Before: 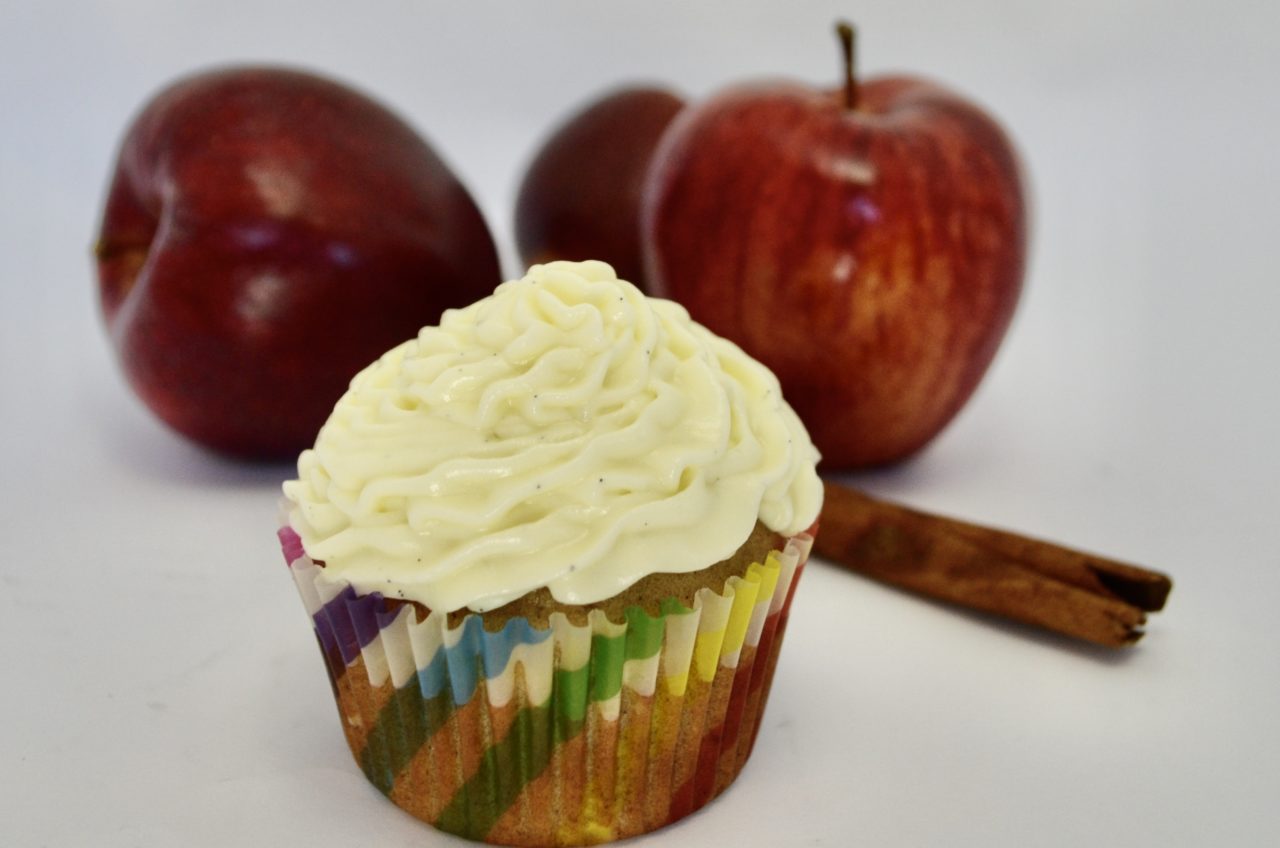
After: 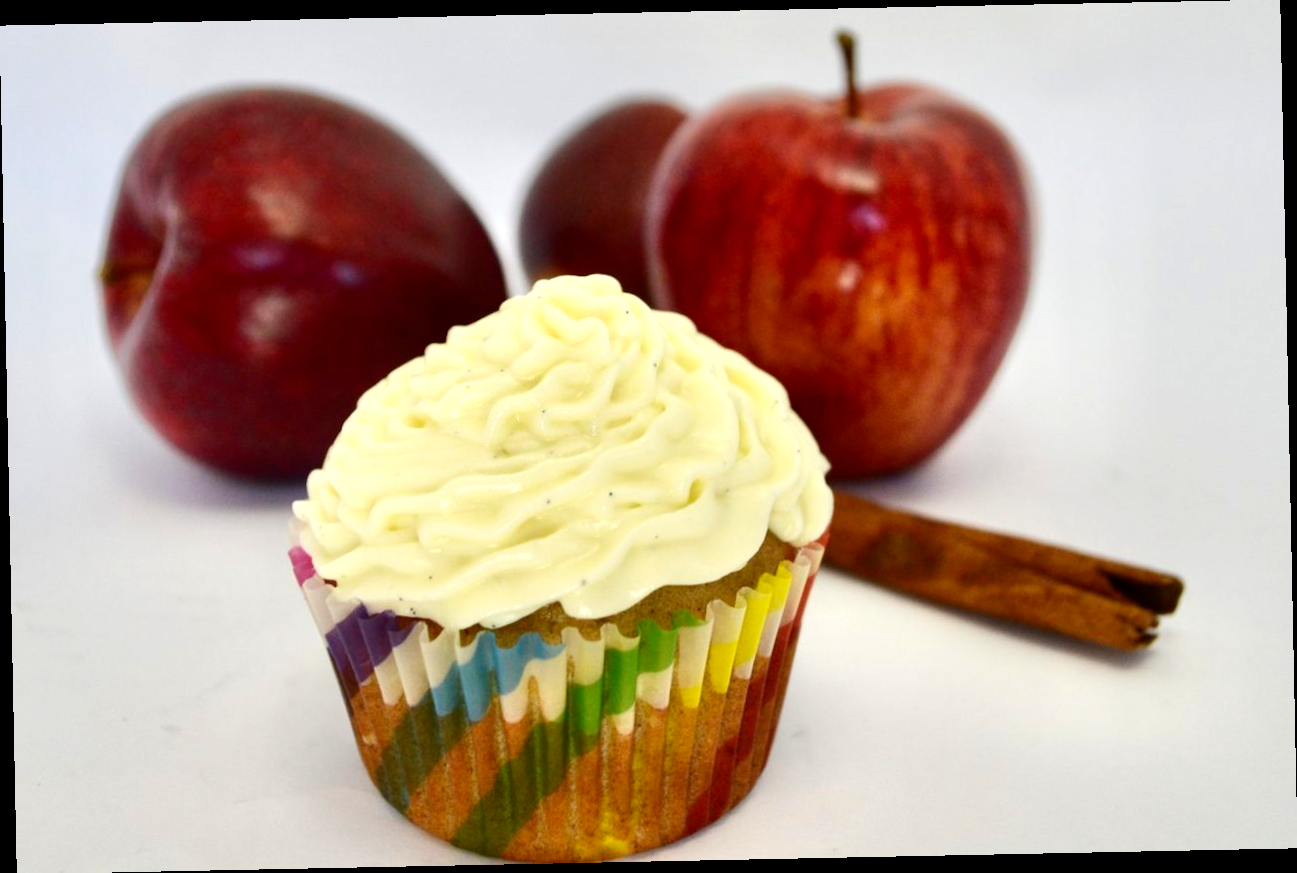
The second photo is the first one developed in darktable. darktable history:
exposure: black level correction 0.001, exposure 0.5 EV, compensate exposure bias true, compensate highlight preservation false
rotate and perspective: rotation -1.17°, automatic cropping off
